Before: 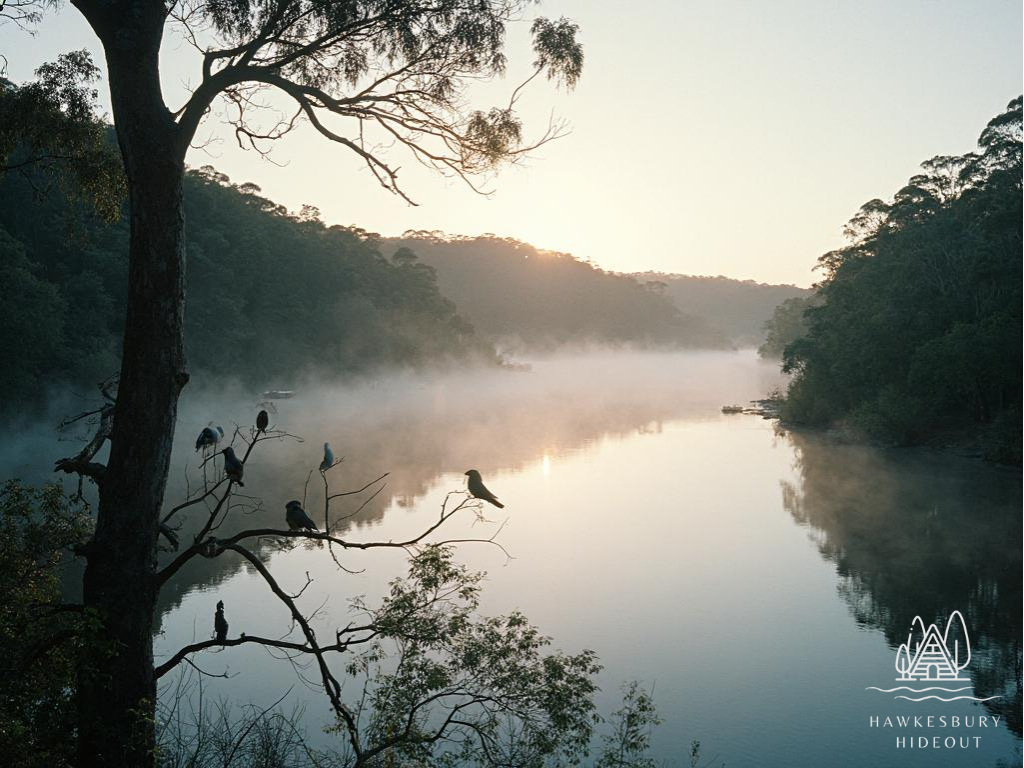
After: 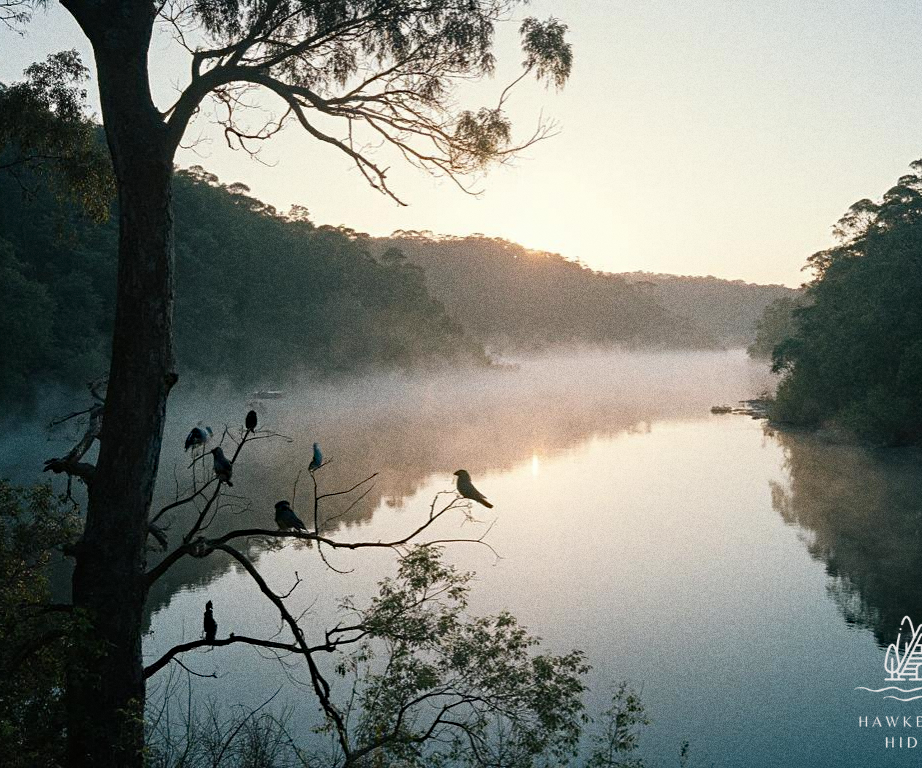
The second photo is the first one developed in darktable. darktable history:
crop and rotate: left 1.088%, right 8.807%
haze removal: compatibility mode true, adaptive false
grain: coarseness 0.09 ISO, strength 40%
